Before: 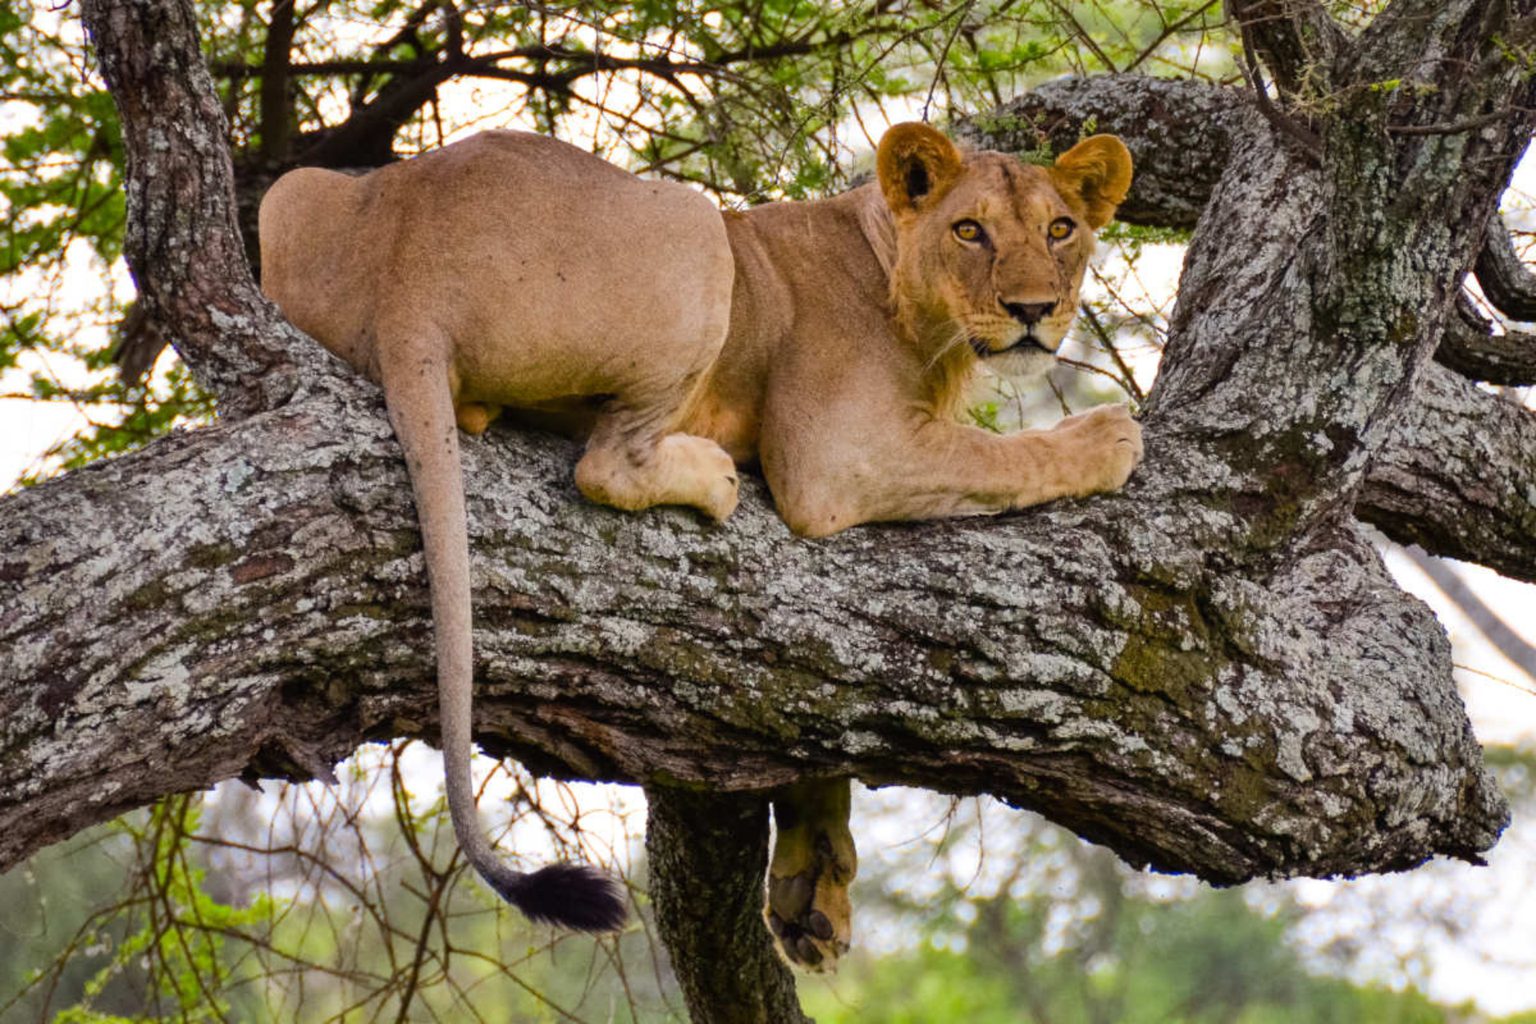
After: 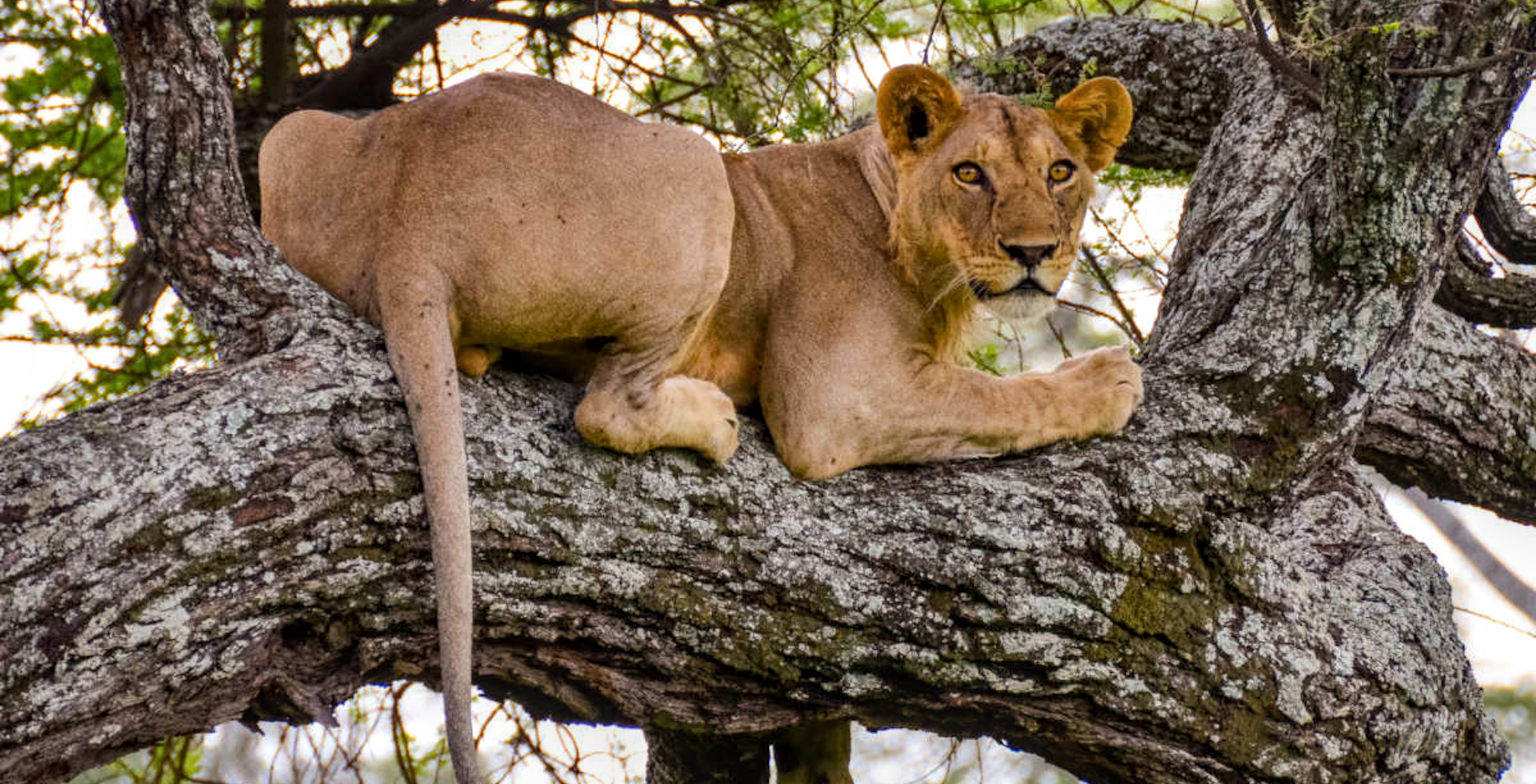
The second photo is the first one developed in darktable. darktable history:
local contrast: on, module defaults
crop: top 5.667%, bottom 17.637%
